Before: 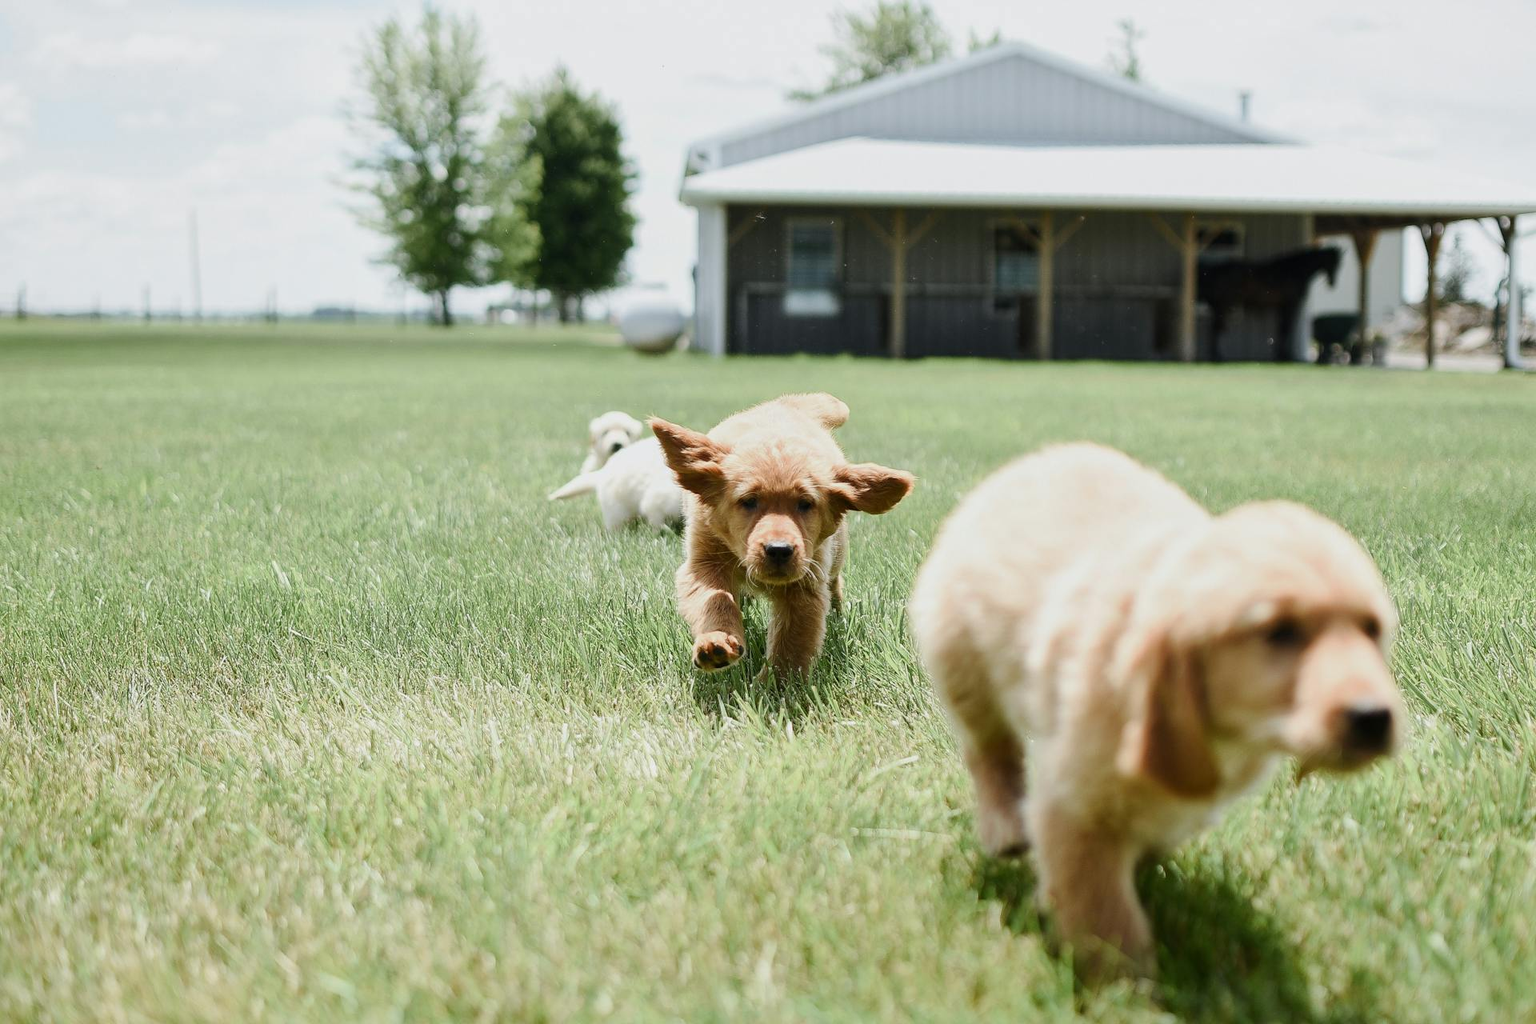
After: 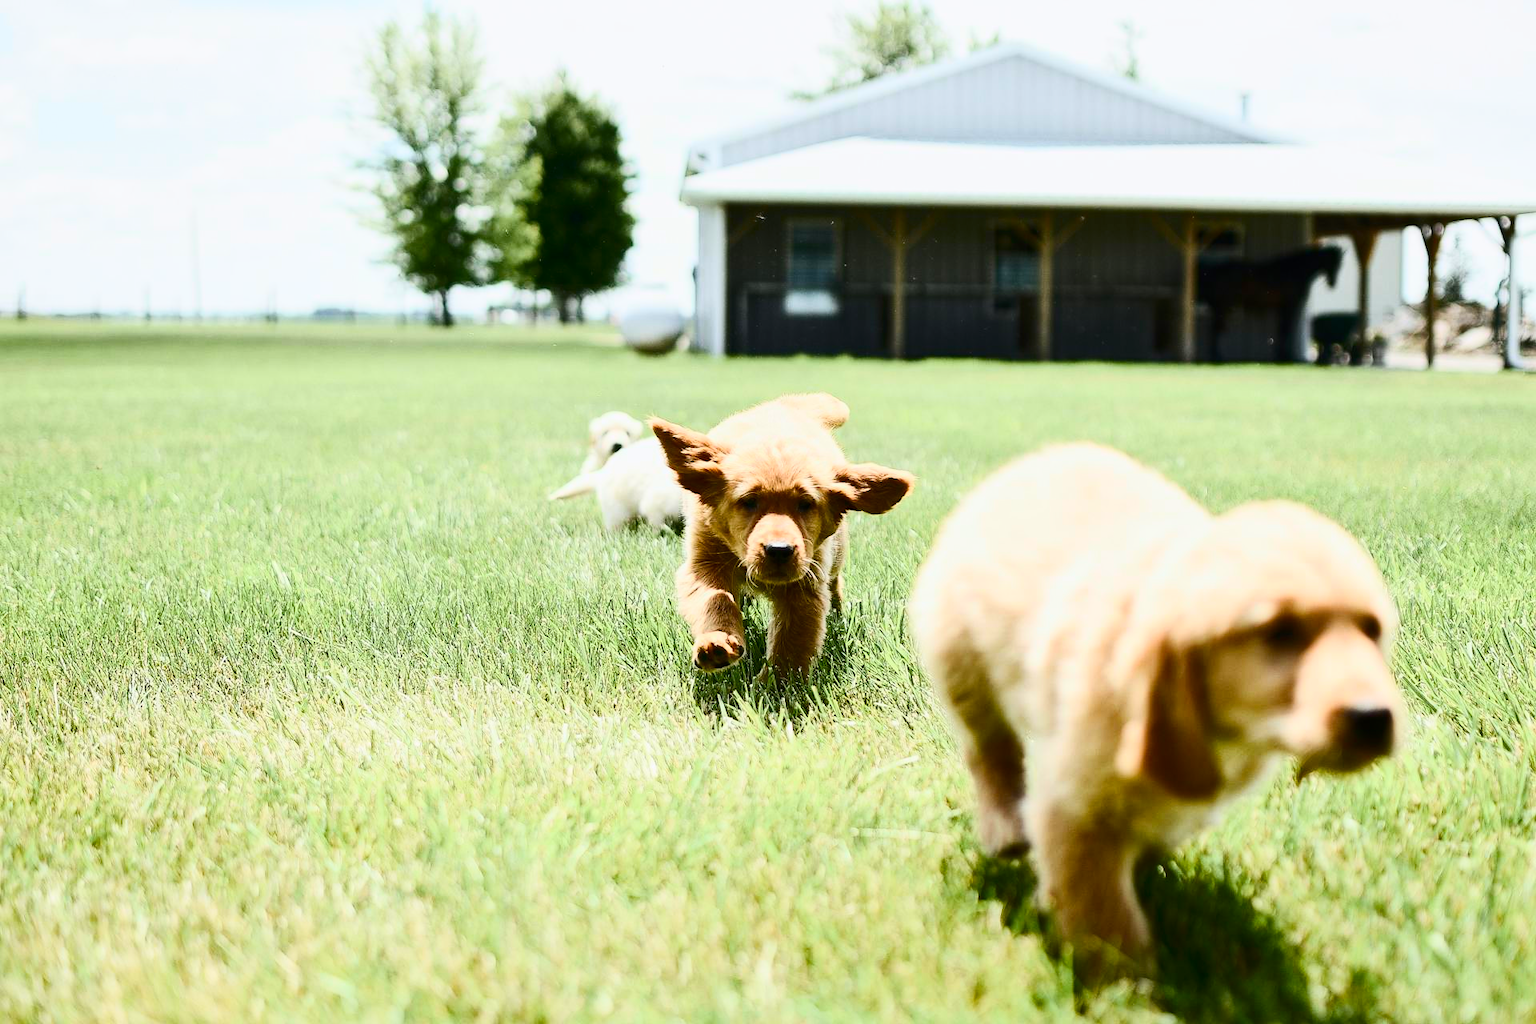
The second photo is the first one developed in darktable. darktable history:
contrast brightness saturation: contrast 0.39, brightness 0.1
color balance rgb: perceptual saturation grading › global saturation 30%, global vibrance 20%
